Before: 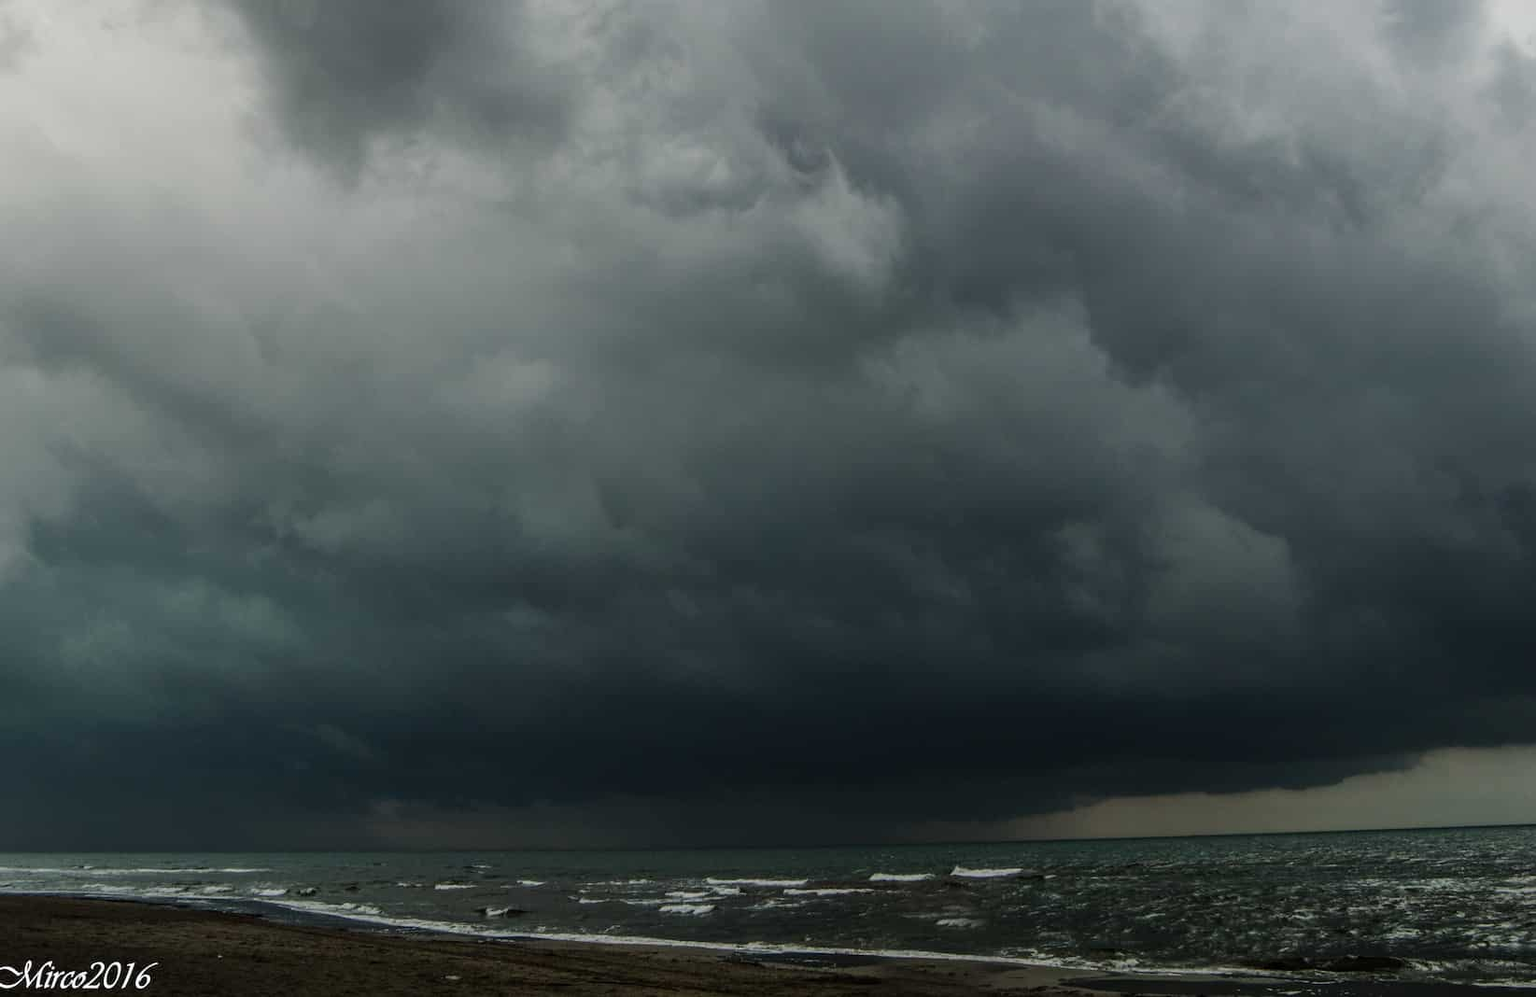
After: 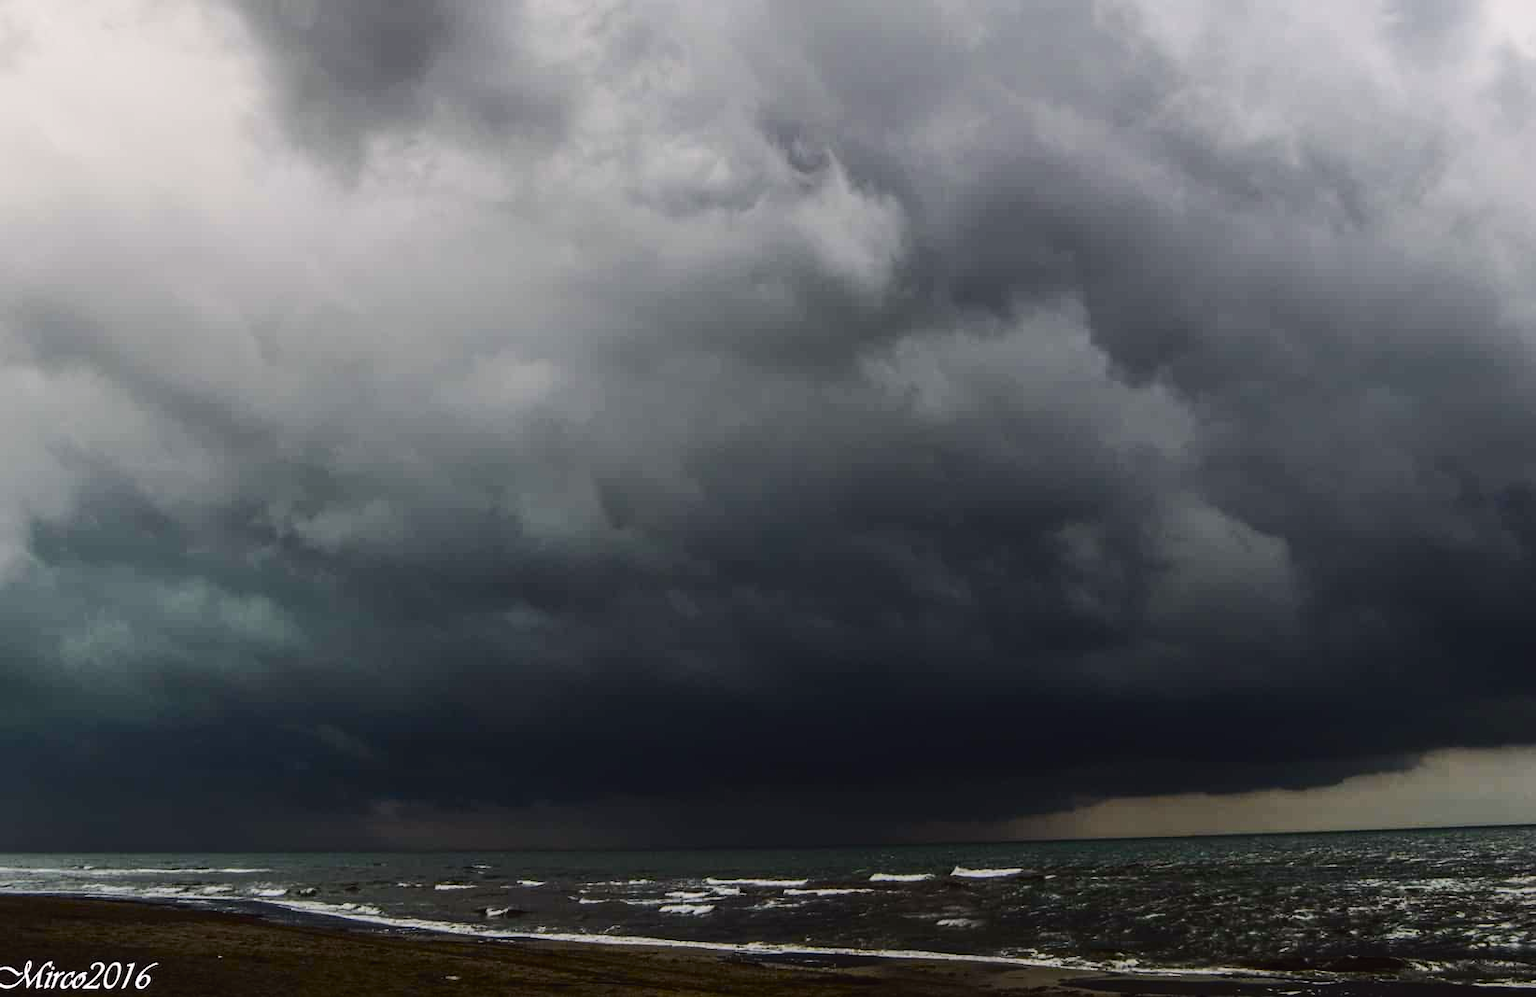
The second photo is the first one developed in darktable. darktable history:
tone curve: curves: ch0 [(0, 0.023) (0.103, 0.087) (0.295, 0.297) (0.445, 0.531) (0.553, 0.665) (0.735, 0.843) (0.994, 1)]; ch1 [(0, 0) (0.414, 0.395) (0.447, 0.447) (0.485, 0.5) (0.512, 0.524) (0.542, 0.581) (0.581, 0.632) (0.646, 0.715) (1, 1)]; ch2 [(0, 0) (0.369, 0.388) (0.449, 0.431) (0.478, 0.471) (0.516, 0.517) (0.579, 0.624) (0.674, 0.775) (1, 1)], color space Lab, independent channels, preserve colors none
